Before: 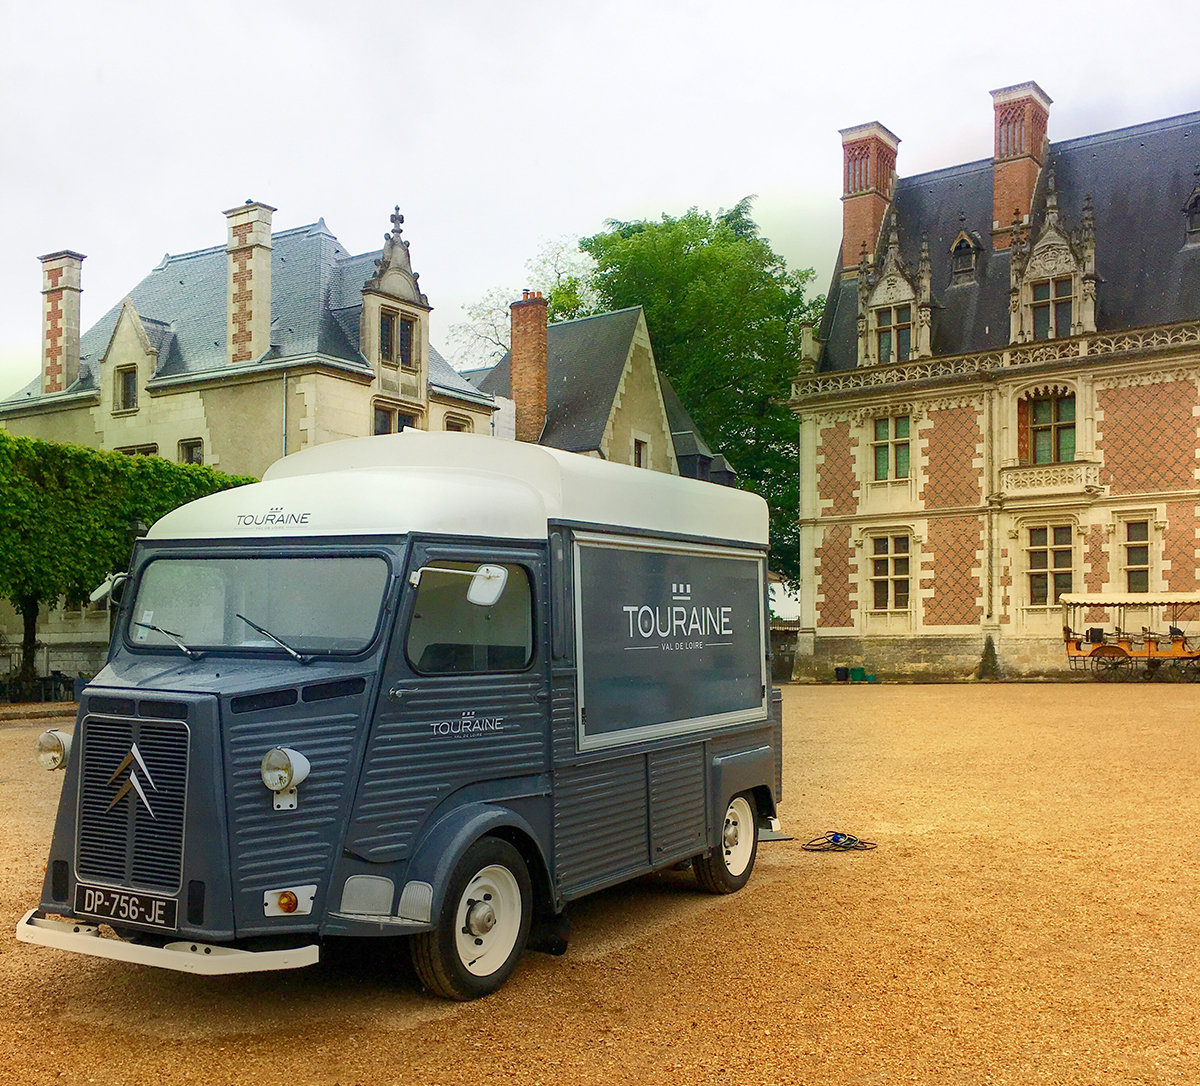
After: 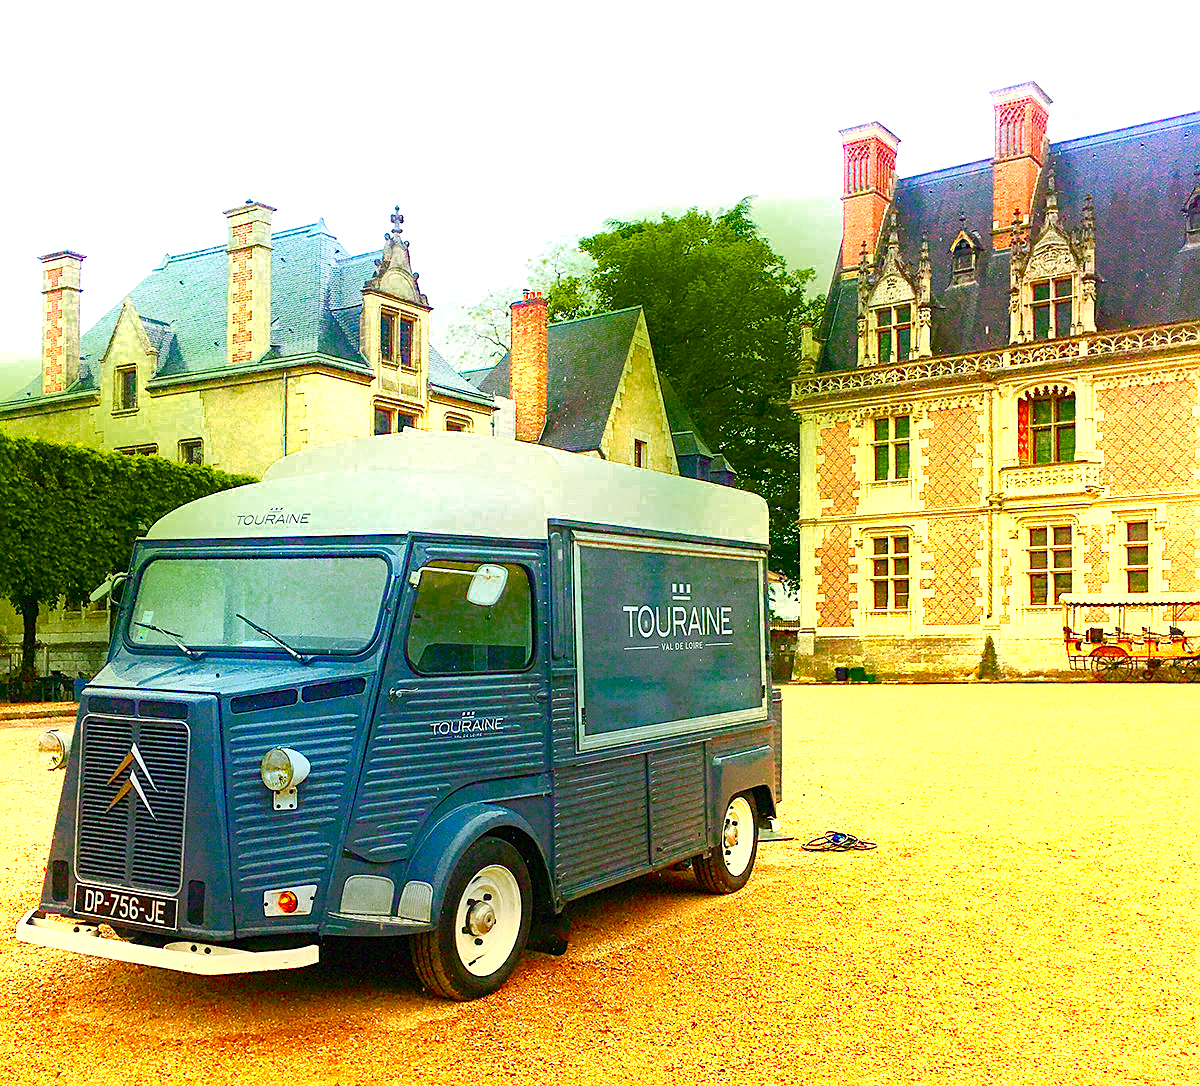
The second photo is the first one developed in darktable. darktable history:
sharpen: on, module defaults
color contrast: green-magenta contrast 1.73, blue-yellow contrast 1.15
color balance rgb: perceptual saturation grading › global saturation 20%, perceptual saturation grading › highlights -25%, perceptual saturation grading › shadows 25%
color zones: curves: ch0 [(0.099, 0.624) (0.257, 0.596) (0.384, 0.376) (0.529, 0.492) (0.697, 0.564) (0.768, 0.532) (0.908, 0.644)]; ch1 [(0.112, 0.564) (0.254, 0.612) (0.432, 0.676) (0.592, 0.456) (0.743, 0.684) (0.888, 0.536)]; ch2 [(0.25, 0.5) (0.469, 0.36) (0.75, 0.5)]
exposure: black level correction 0, exposure 0.5 EV, compensate exposure bias true, compensate highlight preservation false
rgb curve: curves: ch0 [(0, 0) (0.053, 0.068) (0.122, 0.128) (1, 1)]
contrast brightness saturation: contrast 0.23, brightness 0.1, saturation 0.29
vibrance: vibrance 10%
